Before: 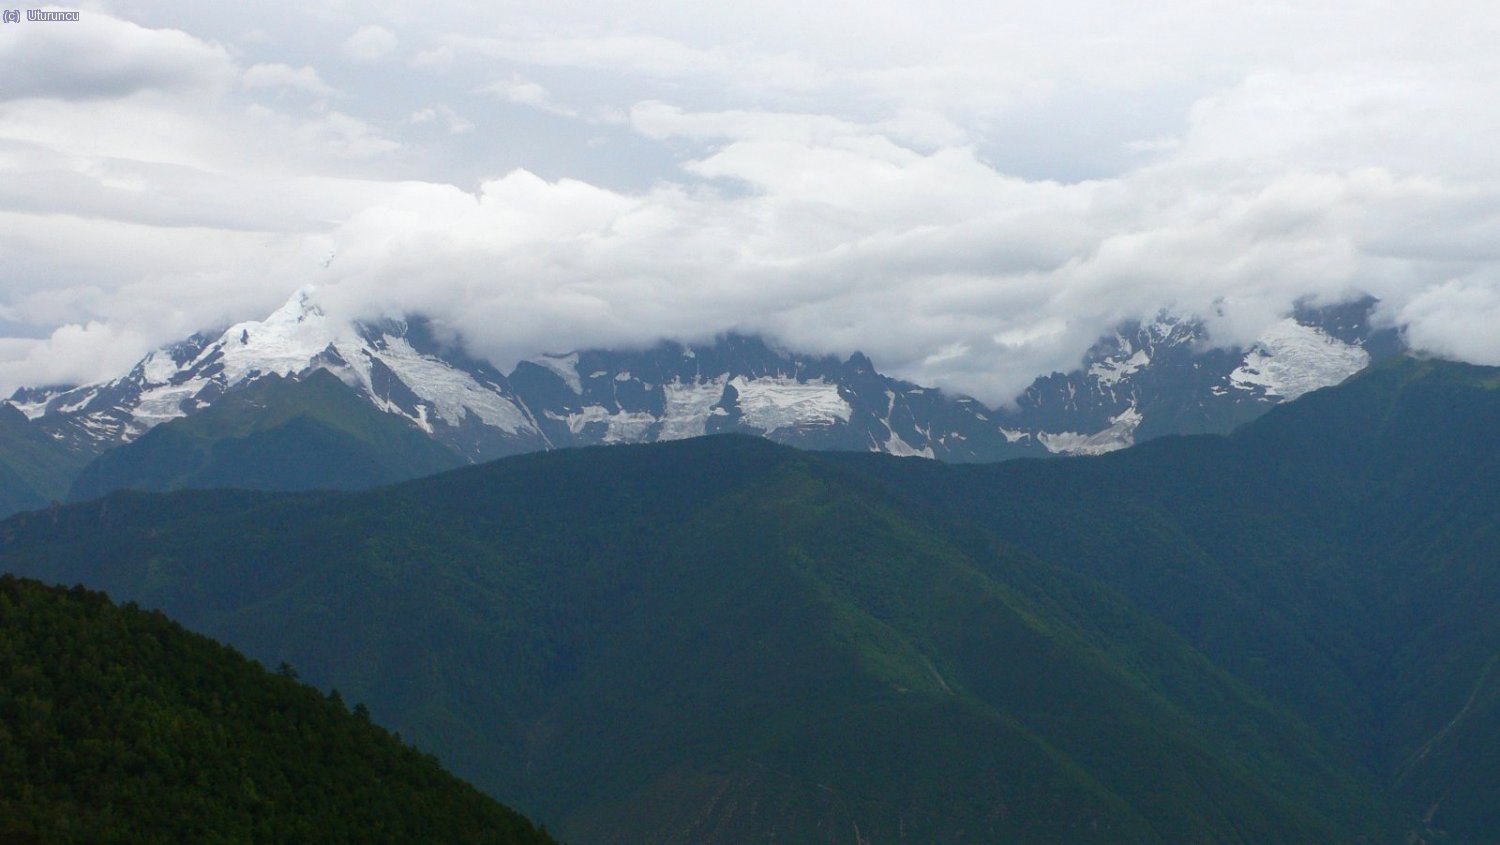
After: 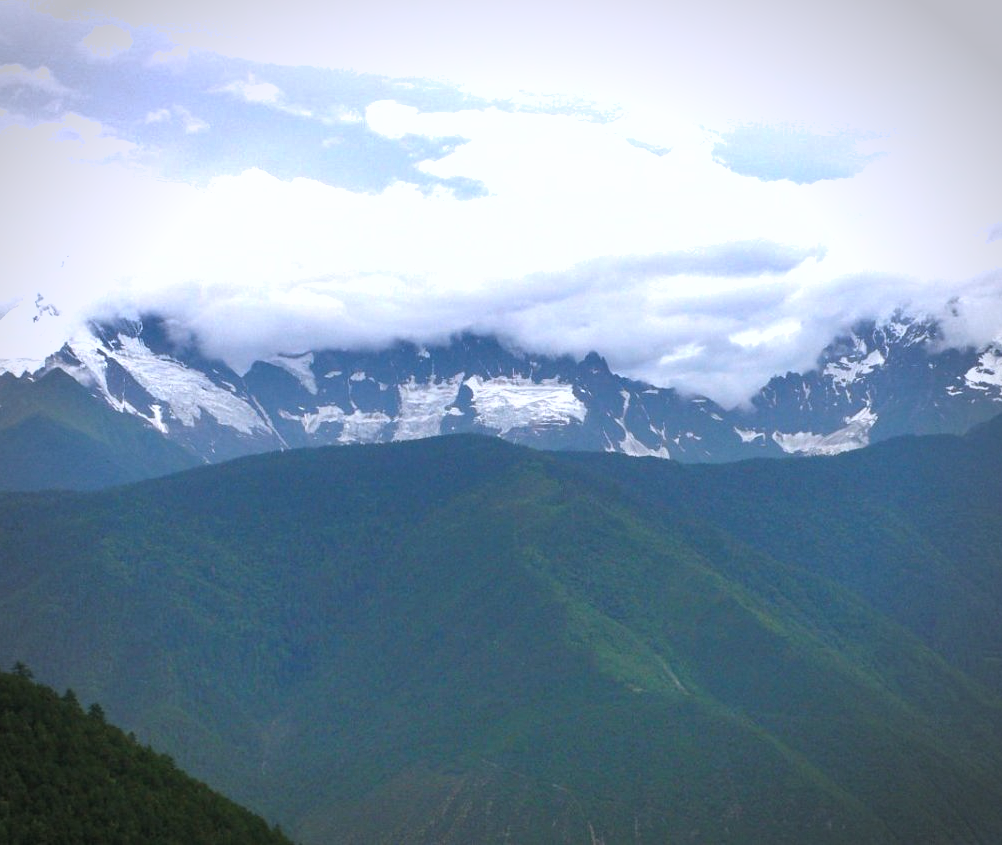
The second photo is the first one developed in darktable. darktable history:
exposure: black level correction 0, exposure 1.2 EV, compensate highlight preservation false
graduated density: hue 238.83°, saturation 50%
crop and rotate: left 17.732%, right 15.423%
shadows and highlights: low approximation 0.01, soften with gaussian
white balance: emerald 1
vignetting: automatic ratio true
